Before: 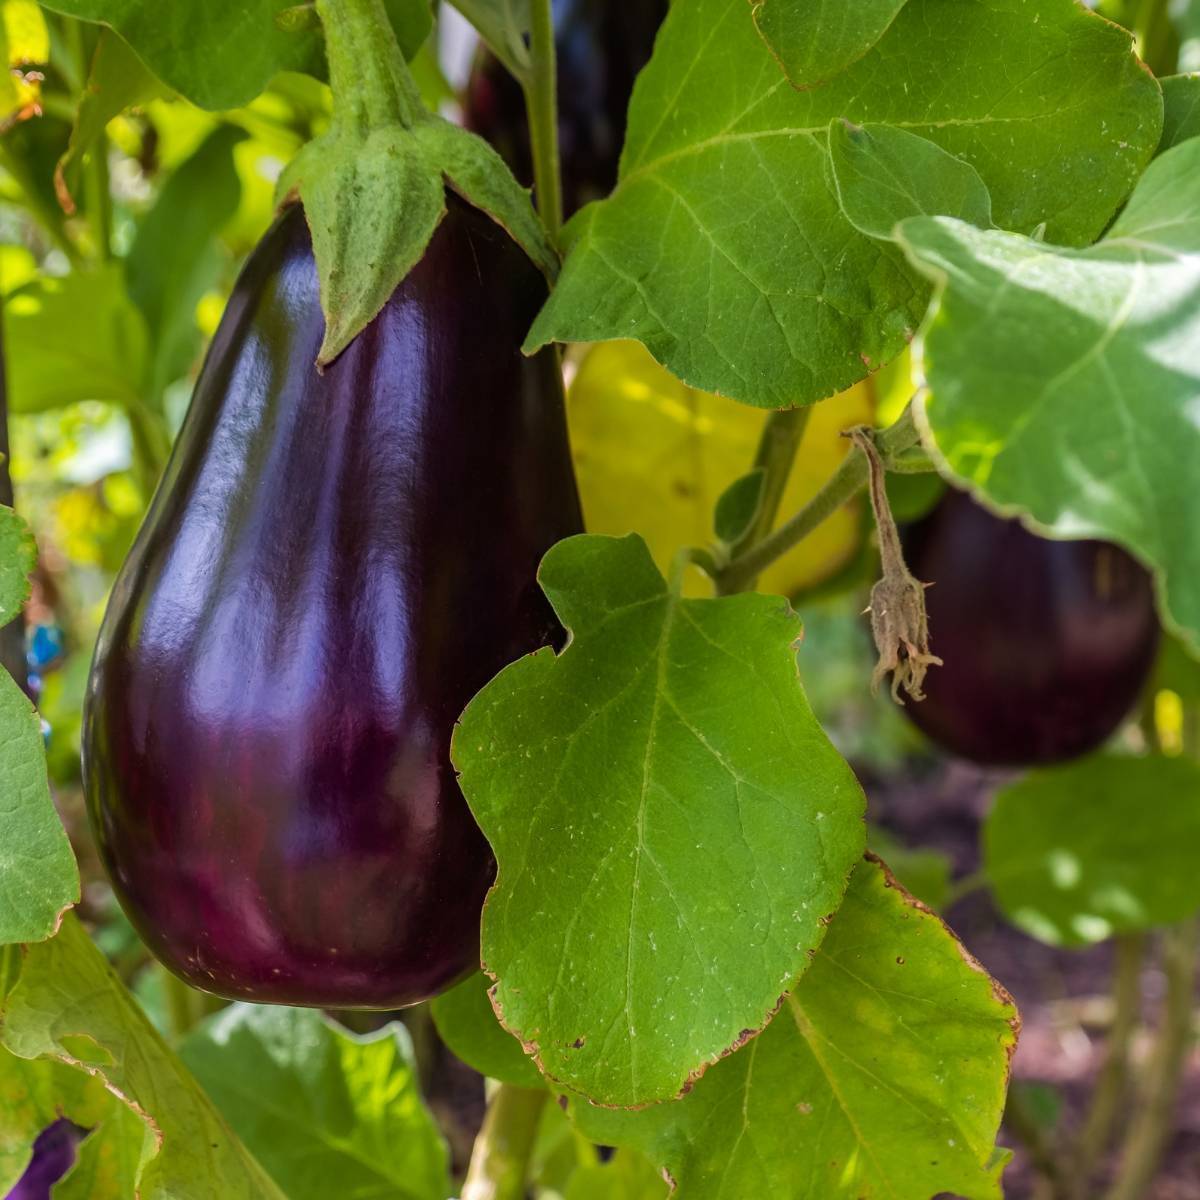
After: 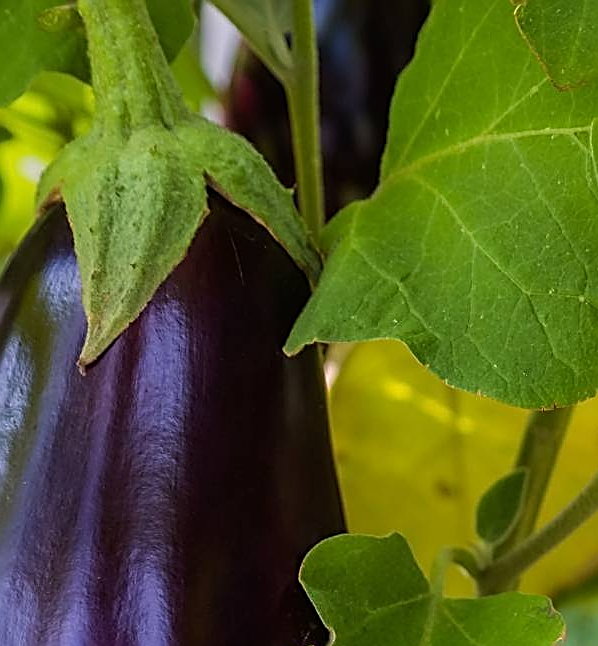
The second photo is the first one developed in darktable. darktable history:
crop: left 19.873%, right 30.229%, bottom 46.143%
sharpen: amount 1.01
